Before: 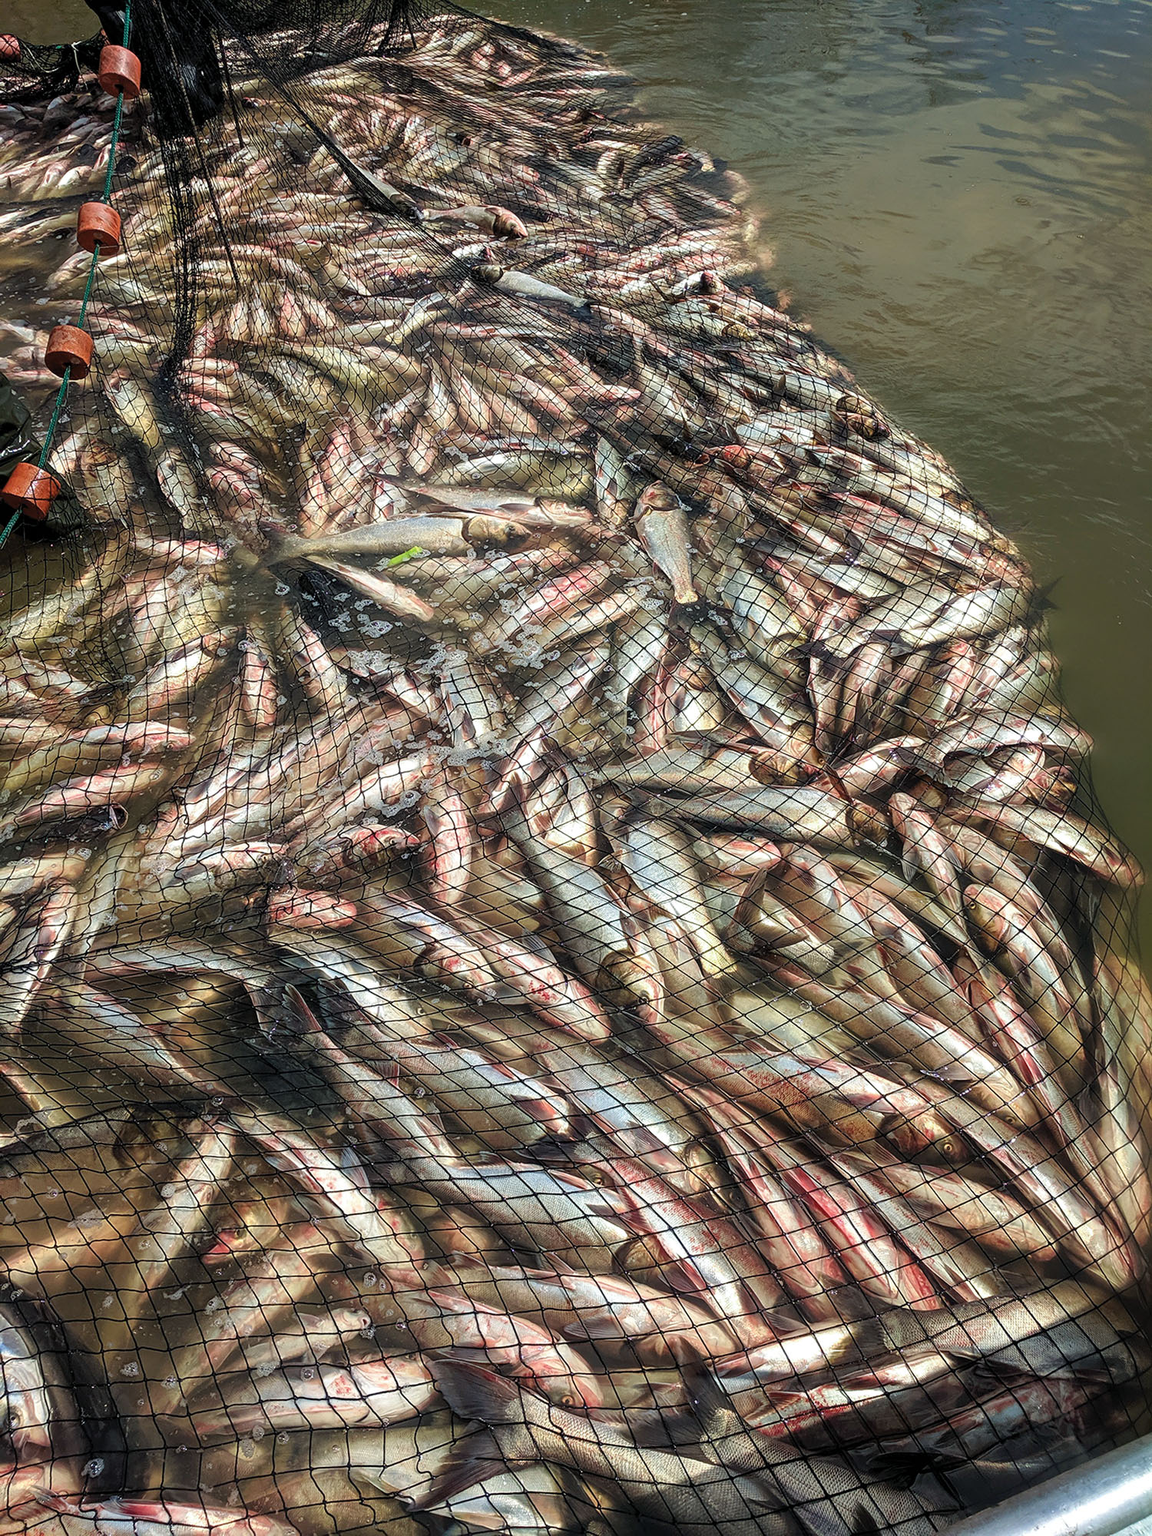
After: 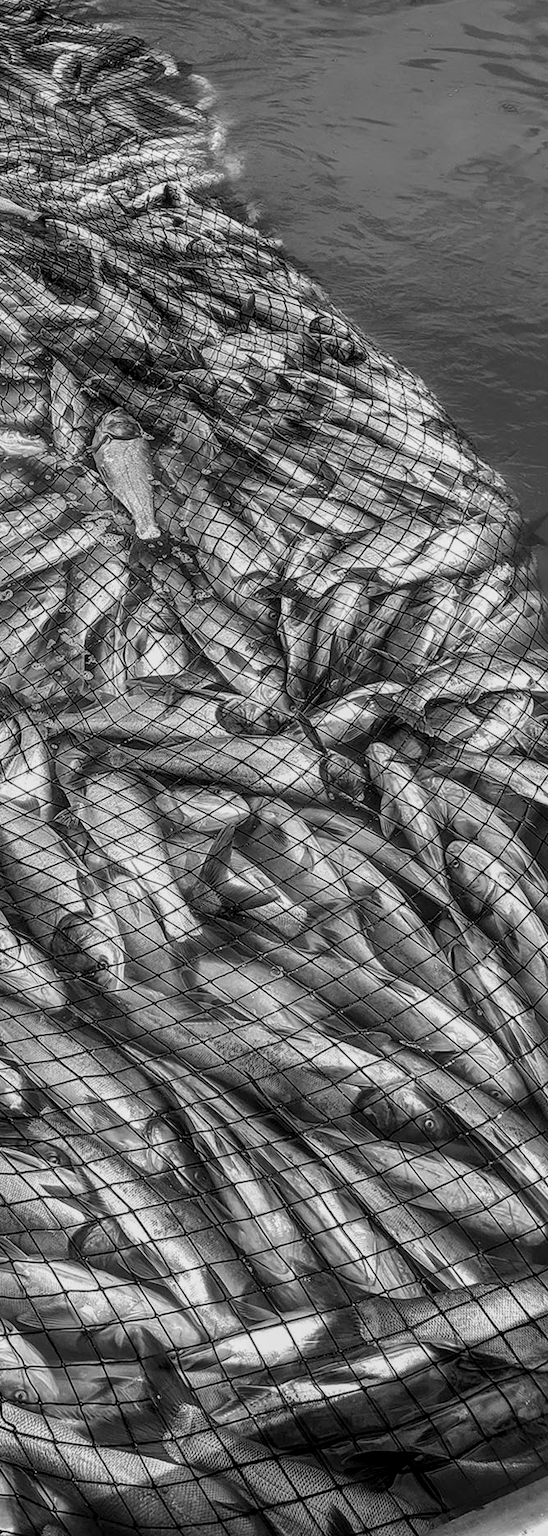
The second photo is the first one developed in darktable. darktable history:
monochrome: a 16.06, b 15.48, size 1
local contrast: on, module defaults
shadows and highlights: radius 121.13, shadows 21.4, white point adjustment -9.72, highlights -14.39, soften with gaussian
crop: left 47.628%, top 6.643%, right 7.874%
